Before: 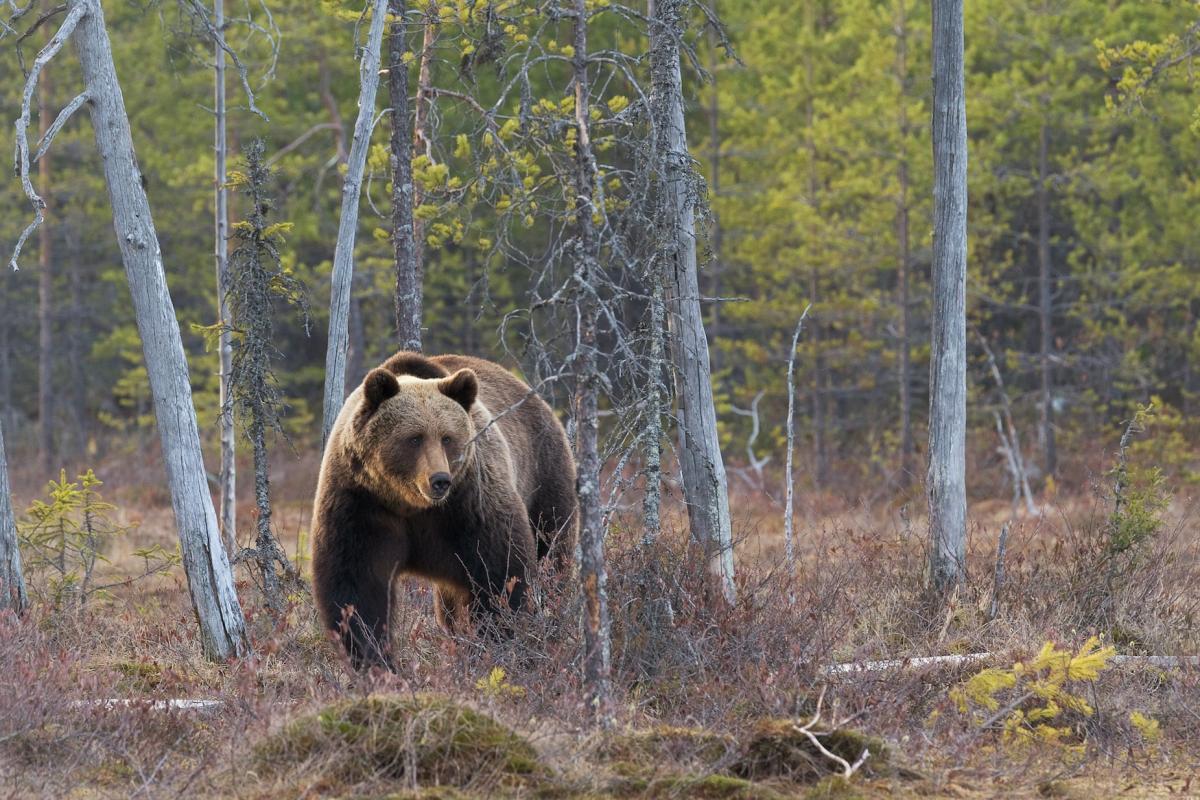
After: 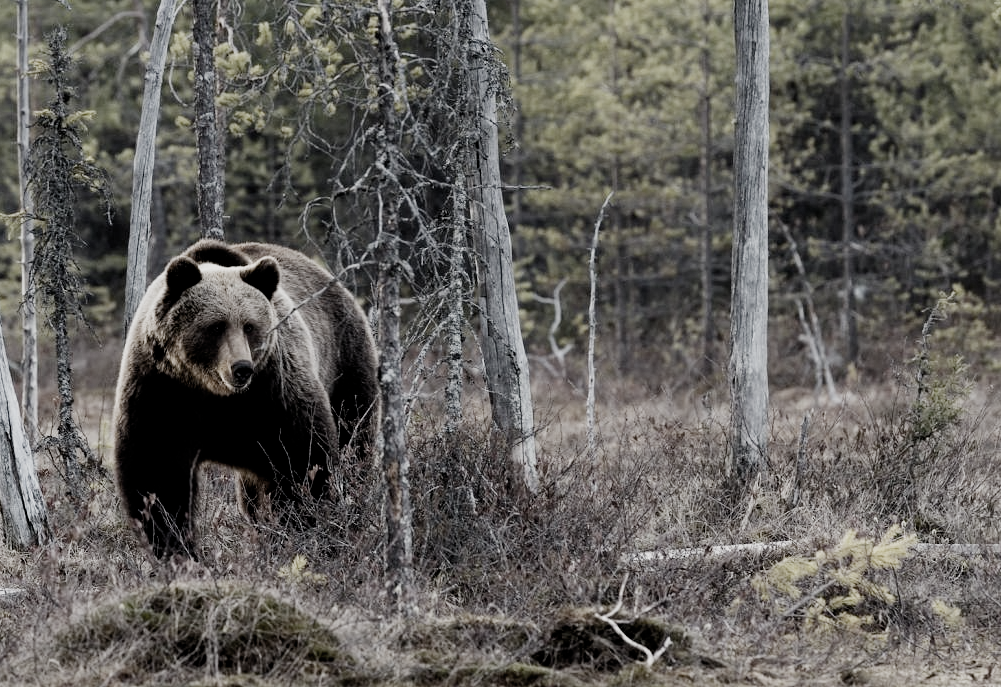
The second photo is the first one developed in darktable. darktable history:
crop: left 16.503%, top 14.115%
exposure: black level correction 0.013, compensate highlight preservation false
filmic rgb: black relative exposure -5.13 EV, white relative exposure 3.95 EV, hardness 2.89, contrast 1.299, highlights saturation mix -30.24%, preserve chrominance no, color science v4 (2020)
contrast brightness saturation: contrast 0.096, saturation -0.364
